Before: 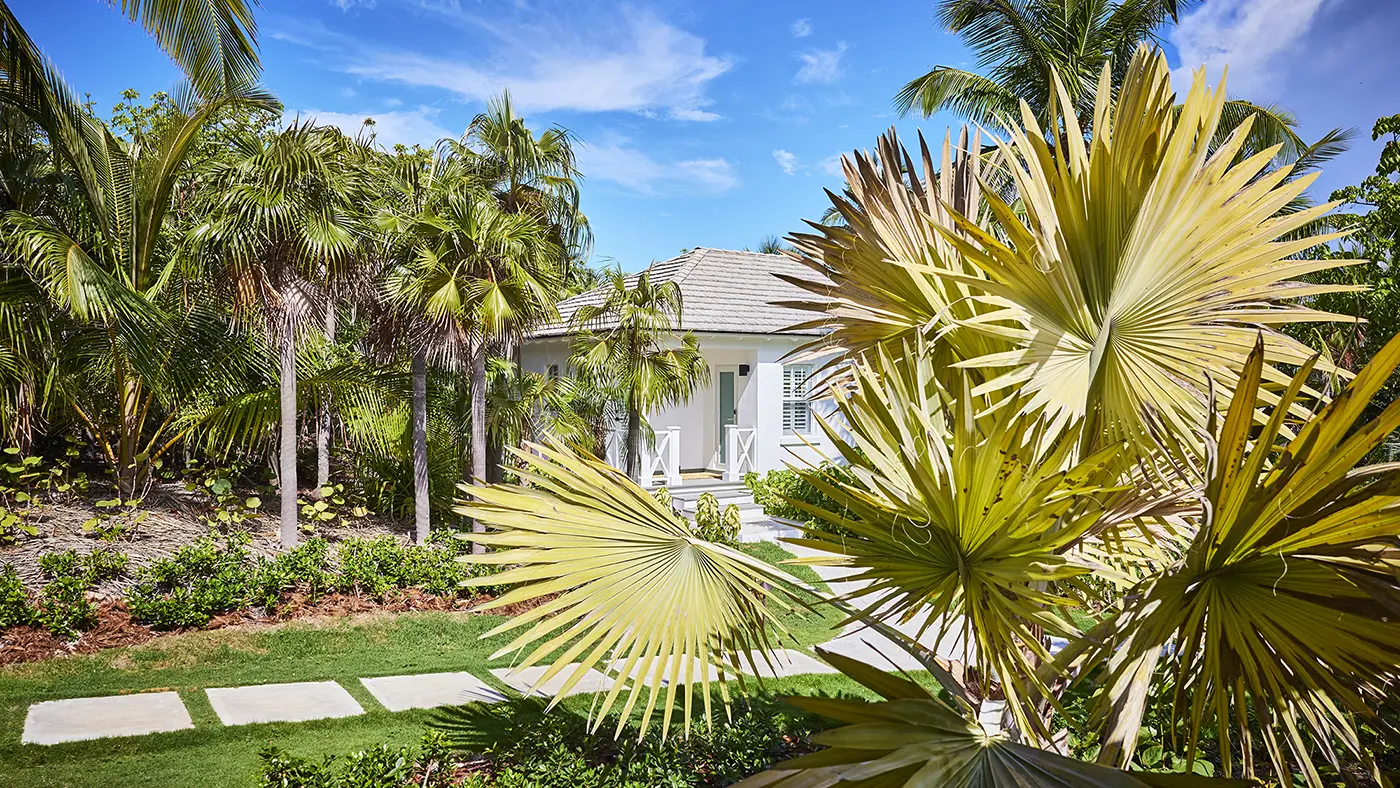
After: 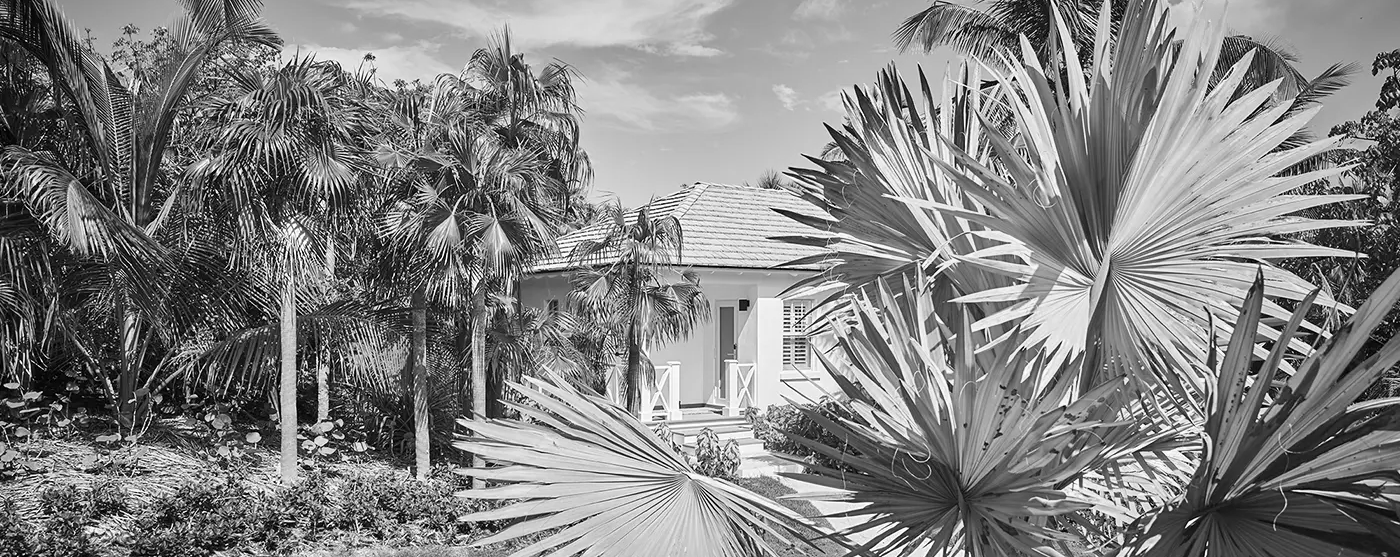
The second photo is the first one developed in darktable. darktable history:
crop and rotate: top 8.293%, bottom 20.996%
color zones: curves: ch0 [(0.004, 0.588) (0.116, 0.636) (0.259, 0.476) (0.423, 0.464) (0.75, 0.5)]; ch1 [(0, 0) (0.143, 0) (0.286, 0) (0.429, 0) (0.571, 0) (0.714, 0) (0.857, 0)]
